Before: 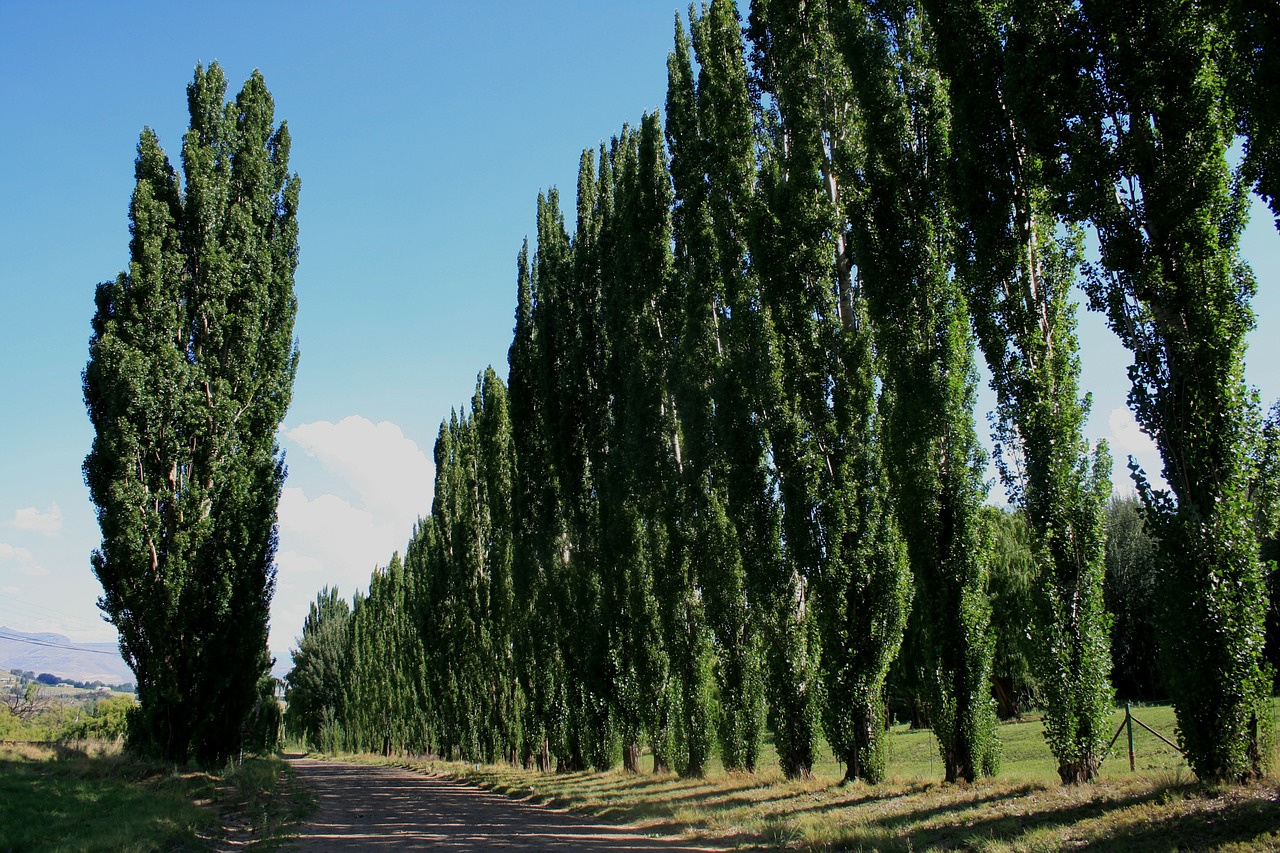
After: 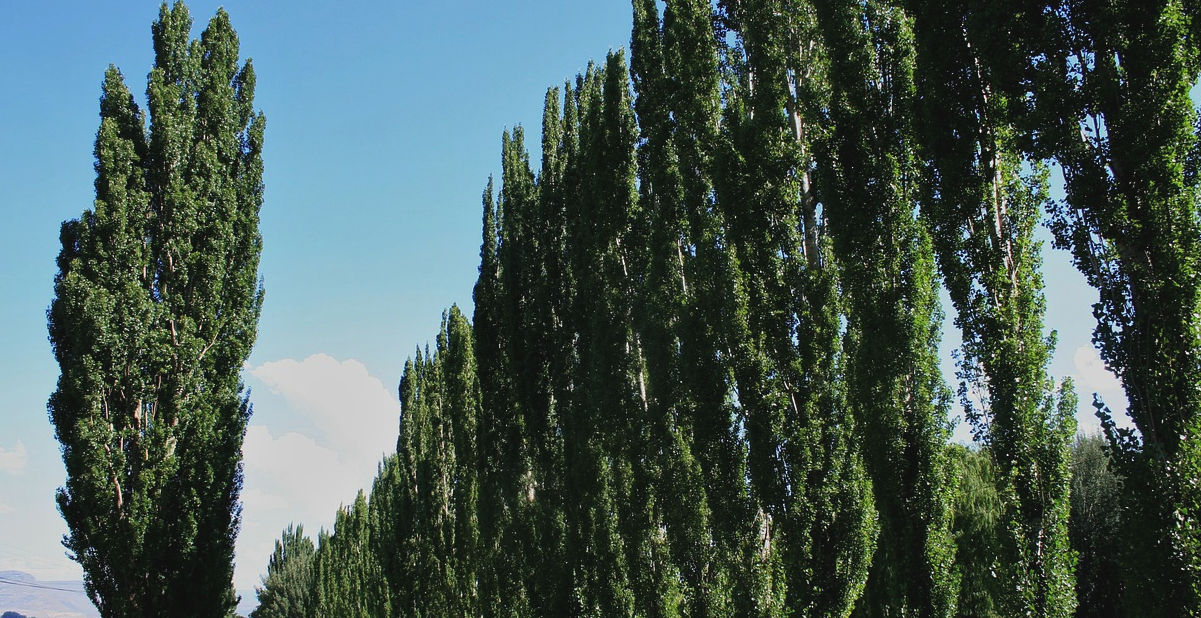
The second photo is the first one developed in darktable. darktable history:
tone equalizer: -8 EV -0.002 EV, -7 EV 0.005 EV, -6 EV -0.009 EV, -5 EV 0.011 EV, -4 EV -0.012 EV, -3 EV 0.007 EV, -2 EV -0.062 EV, -1 EV -0.293 EV, +0 EV -0.582 EV, smoothing diameter 2%, edges refinement/feathering 20, mask exposure compensation -1.57 EV, filter diffusion 5
crop: left 2.737%, top 7.287%, right 3.421%, bottom 20.179%
exposure: black level correction -0.005, exposure 0.054 EV, compensate highlight preservation false
